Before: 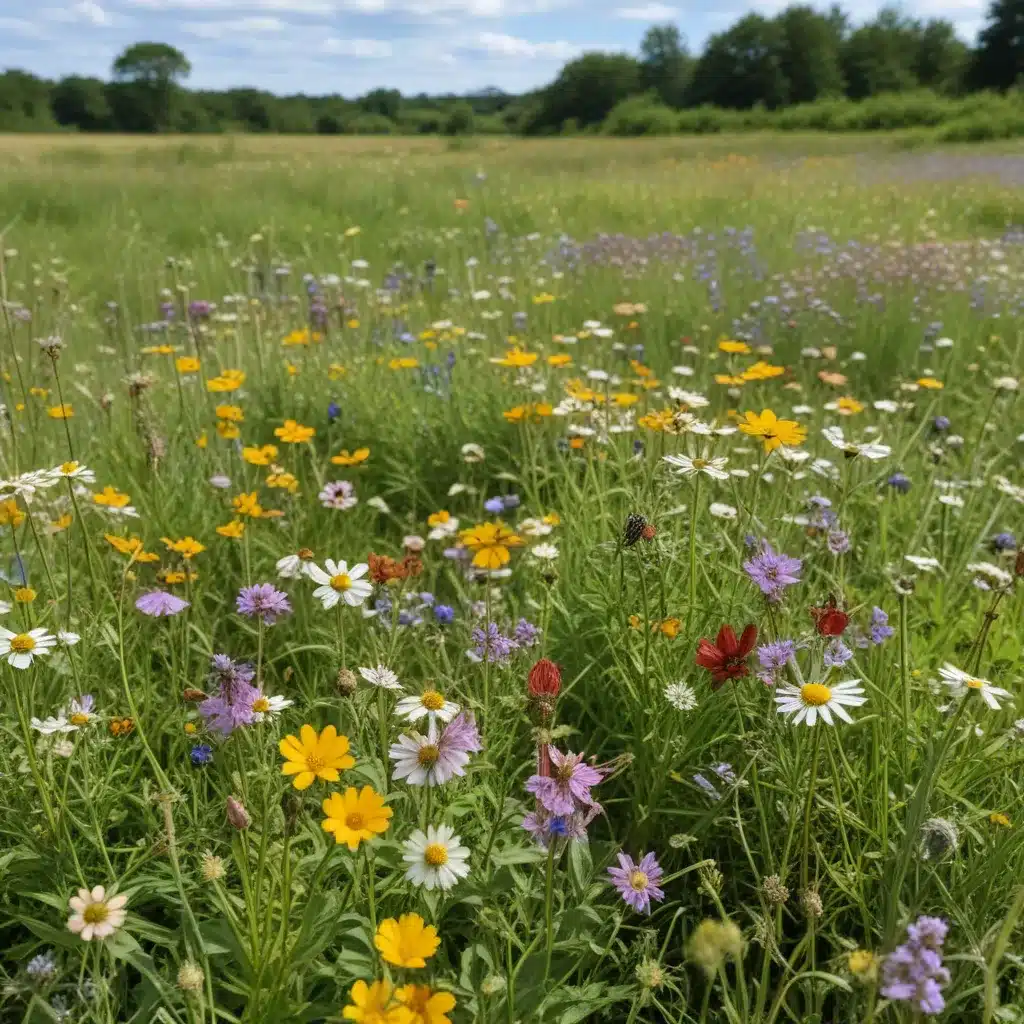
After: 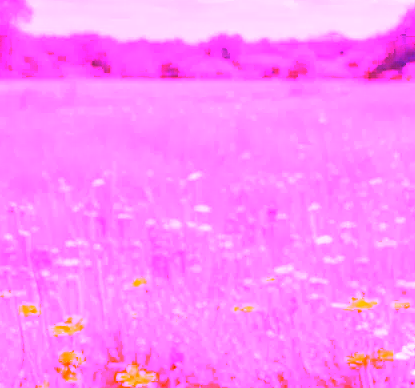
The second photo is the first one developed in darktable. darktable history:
crop: left 15.452%, top 5.459%, right 43.956%, bottom 56.62%
white balance: red 8, blue 8
